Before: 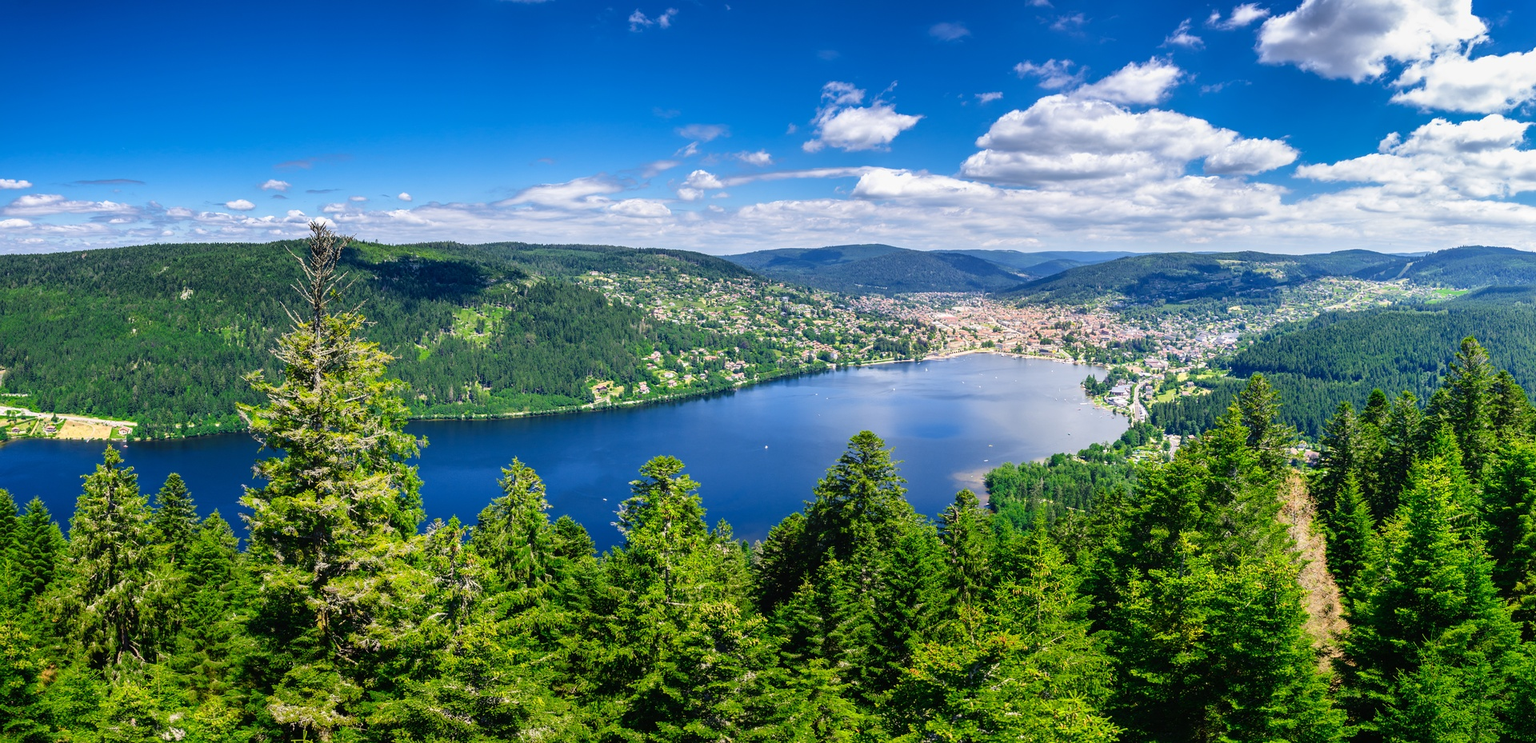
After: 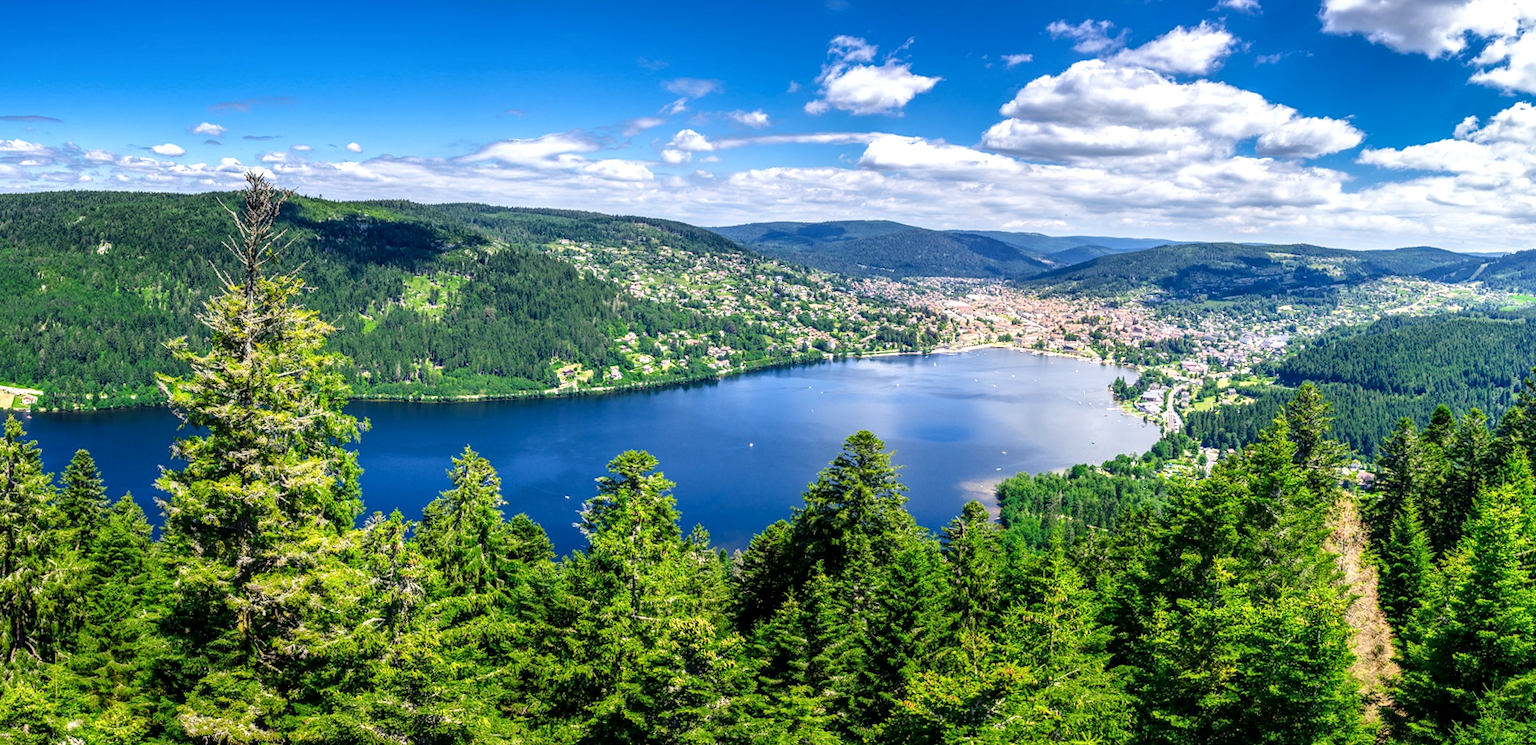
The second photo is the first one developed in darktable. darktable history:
local contrast: detail 130%
exposure: exposure 0.201 EV, compensate highlight preservation false
crop and rotate: angle -2.12°, left 3.084%, top 3.866%, right 1.537%, bottom 0.458%
